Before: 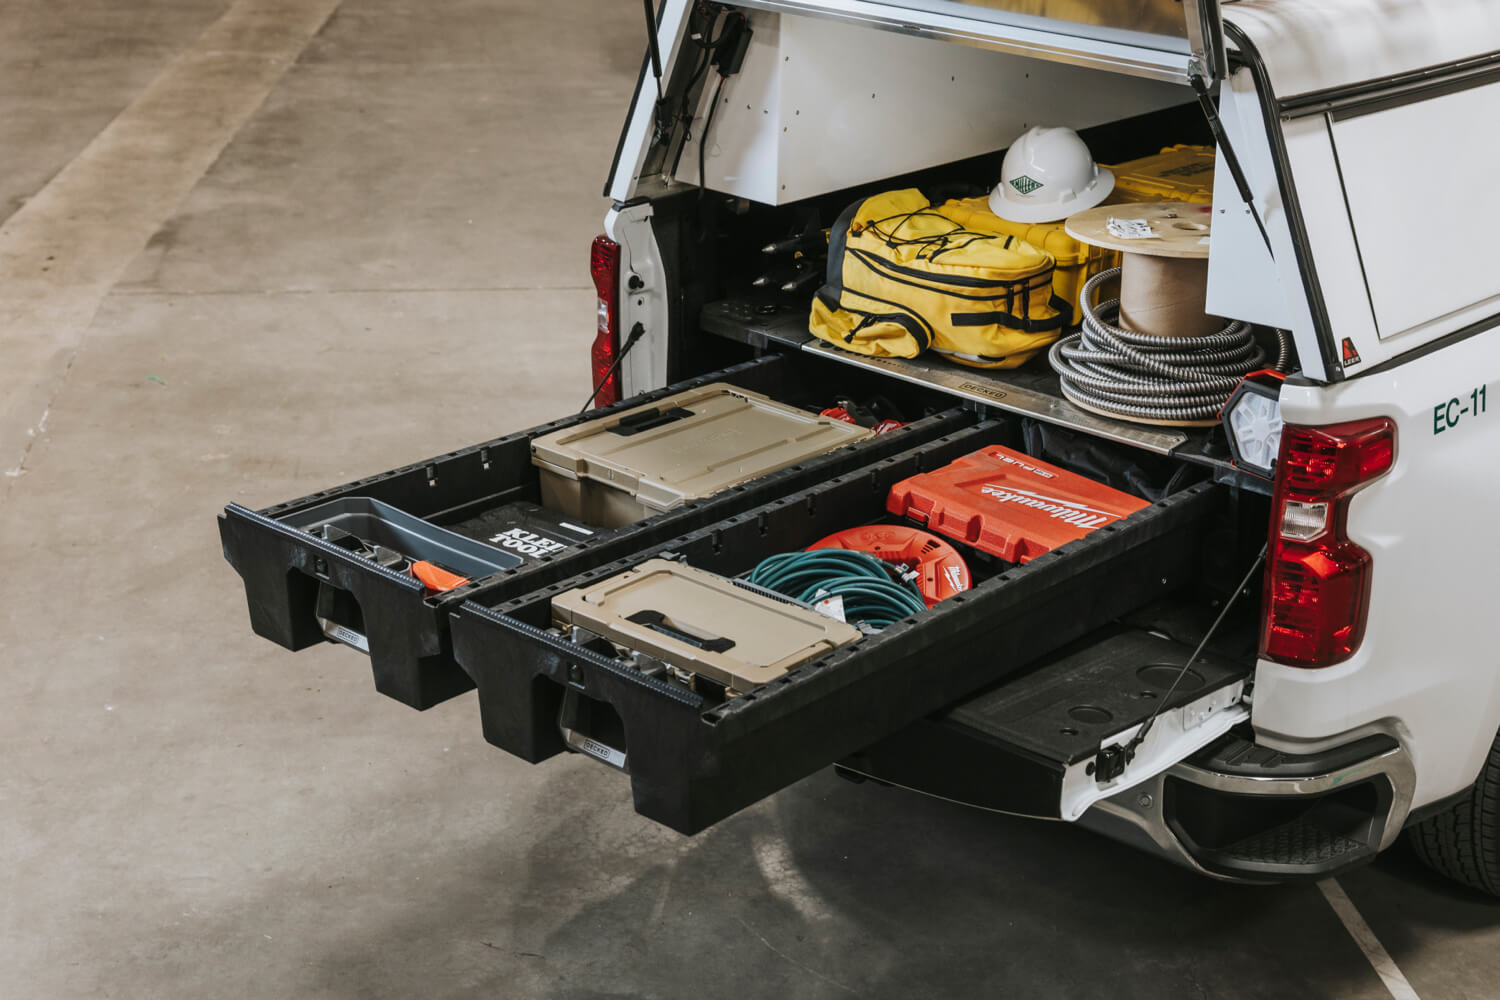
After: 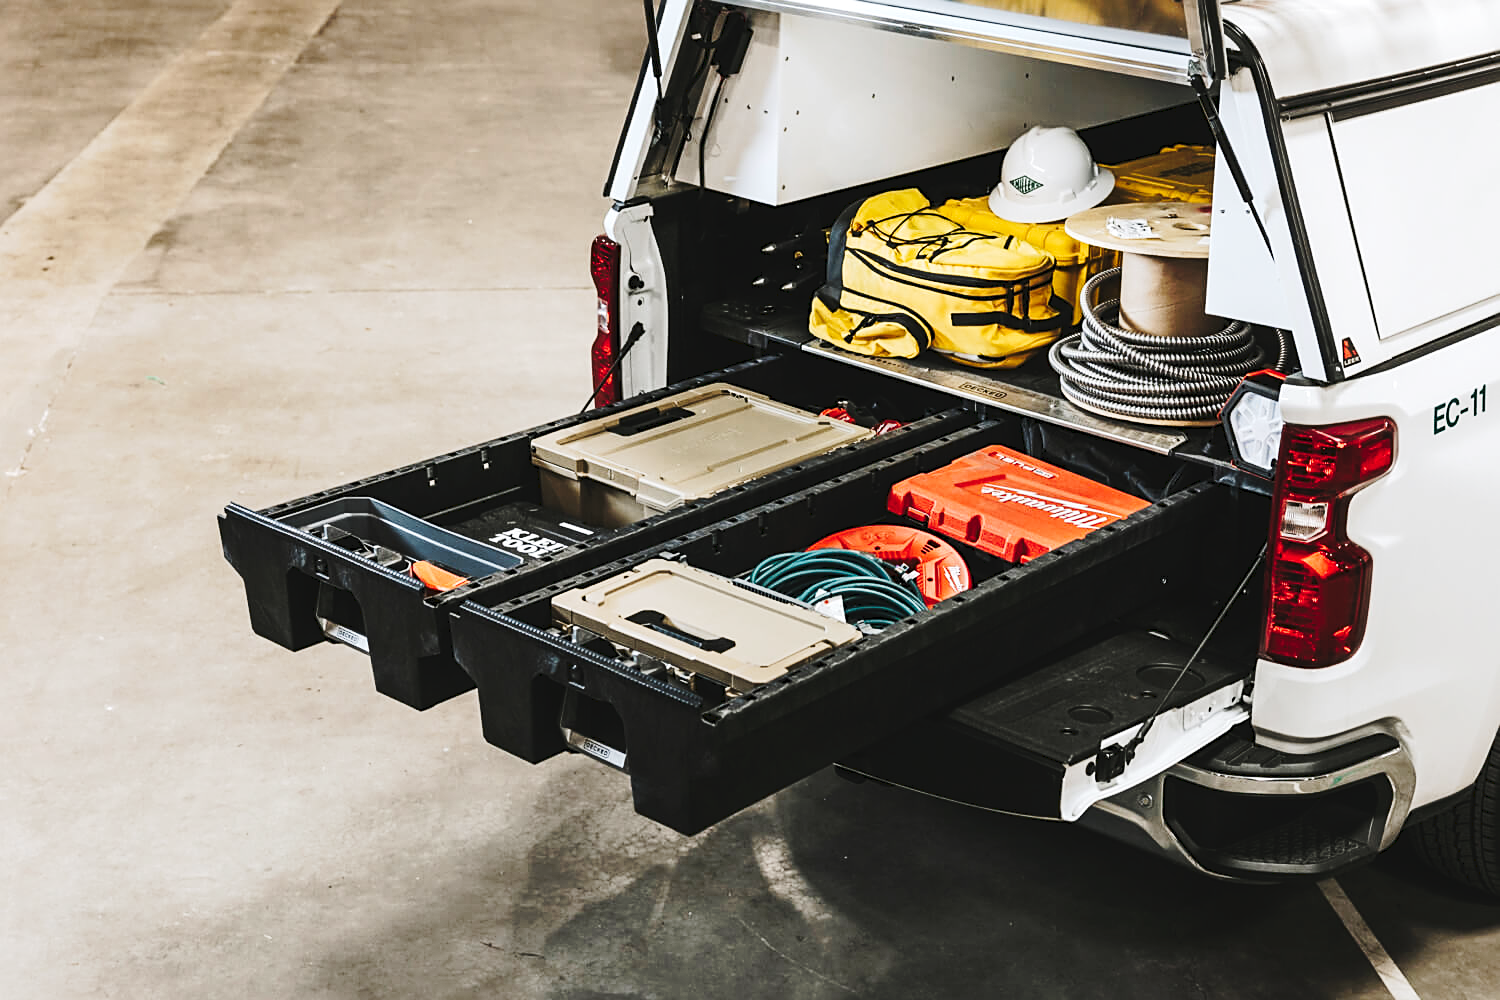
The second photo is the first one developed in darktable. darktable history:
tone equalizer: -8 EV -0.417 EV, -7 EV -0.389 EV, -6 EV -0.333 EV, -5 EV -0.222 EV, -3 EV 0.222 EV, -2 EV 0.333 EV, -1 EV 0.389 EV, +0 EV 0.417 EV, edges refinement/feathering 500, mask exposure compensation -1.57 EV, preserve details no
sharpen: on, module defaults
tone curve: curves: ch0 [(0, 0) (0.003, 0.046) (0.011, 0.052) (0.025, 0.059) (0.044, 0.069) (0.069, 0.084) (0.1, 0.107) (0.136, 0.133) (0.177, 0.171) (0.224, 0.216) (0.277, 0.293) (0.335, 0.371) (0.399, 0.481) (0.468, 0.577) (0.543, 0.662) (0.623, 0.749) (0.709, 0.831) (0.801, 0.891) (0.898, 0.942) (1, 1)], preserve colors none
